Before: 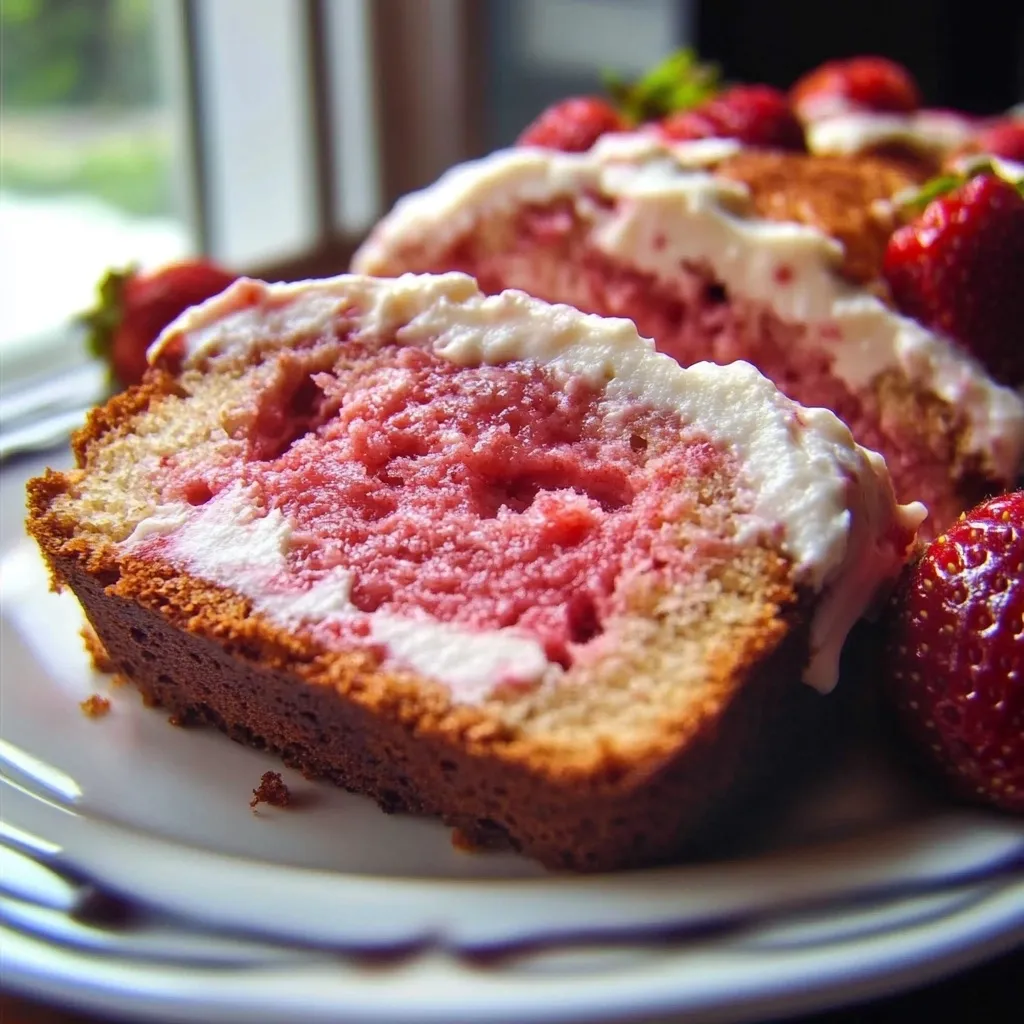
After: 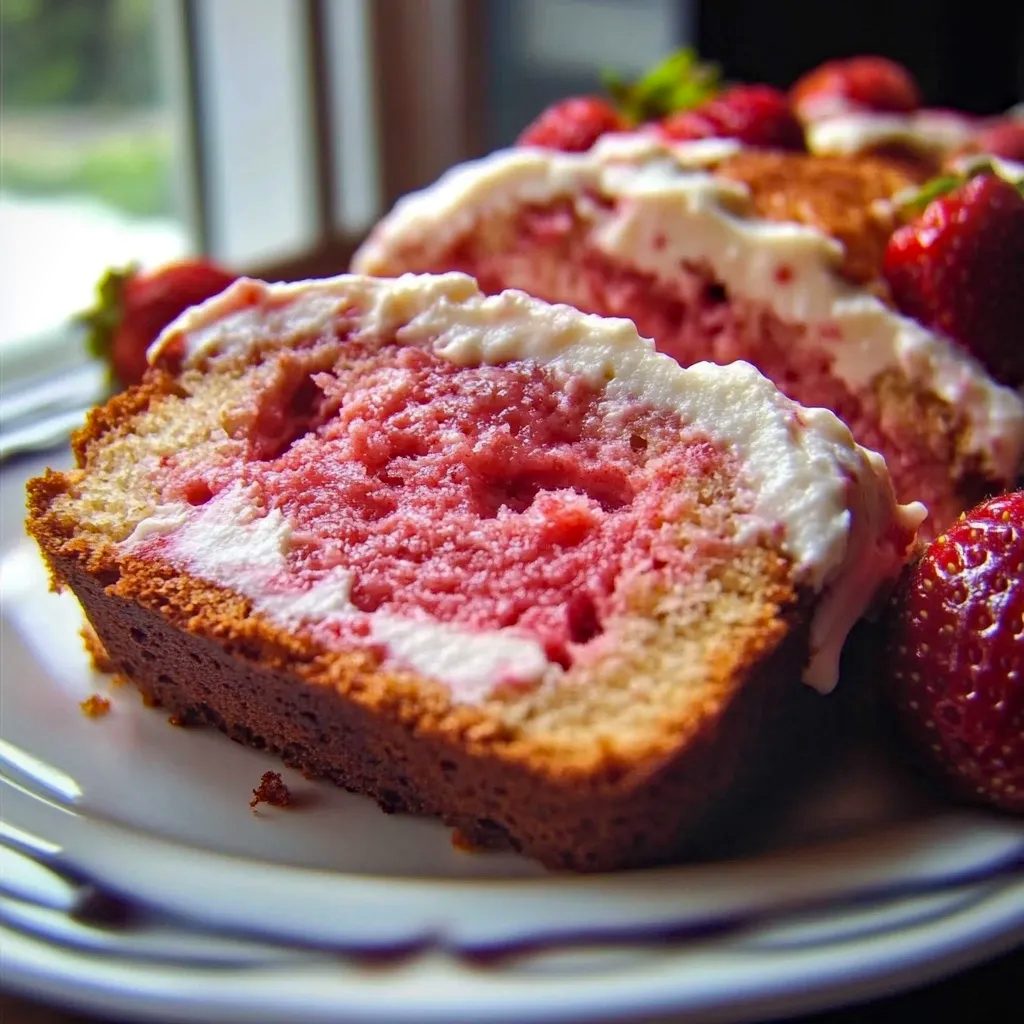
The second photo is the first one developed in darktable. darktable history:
shadows and highlights: shadows 25.57, highlights -26.09
vignetting: fall-off start 100.33%, brightness -0.28
haze removal: adaptive false
